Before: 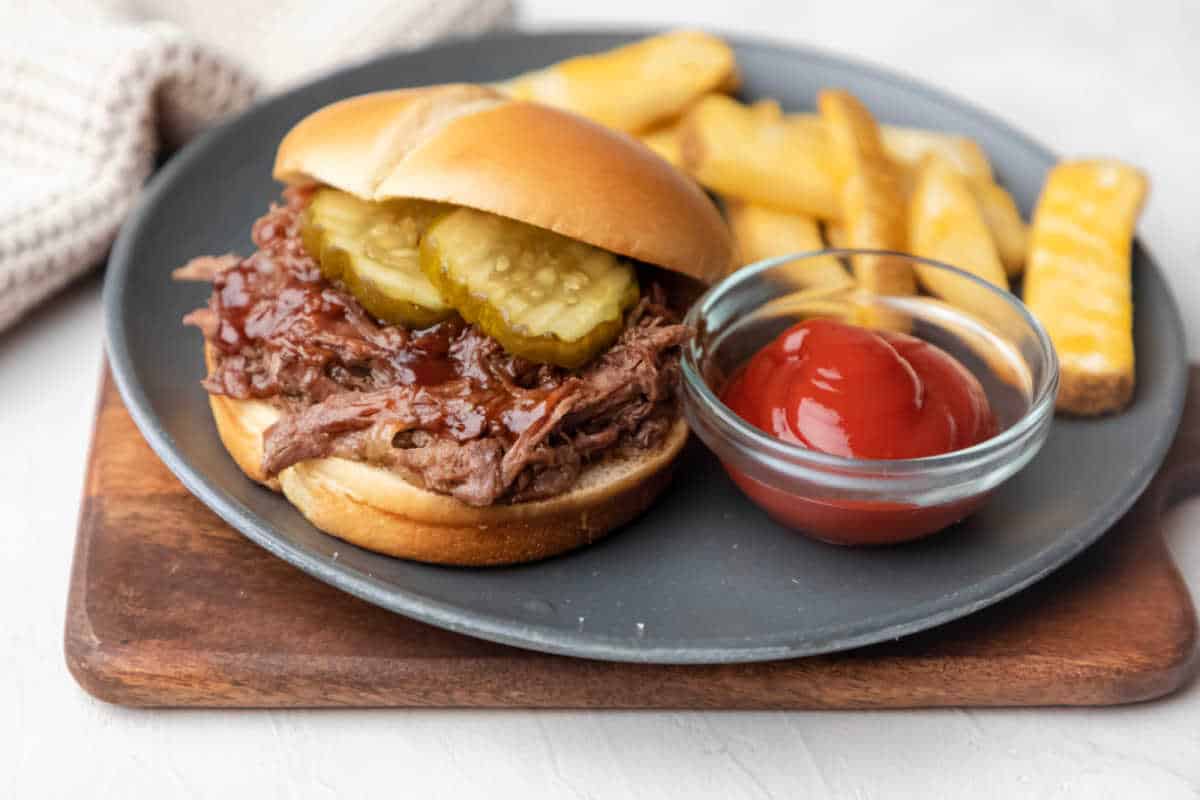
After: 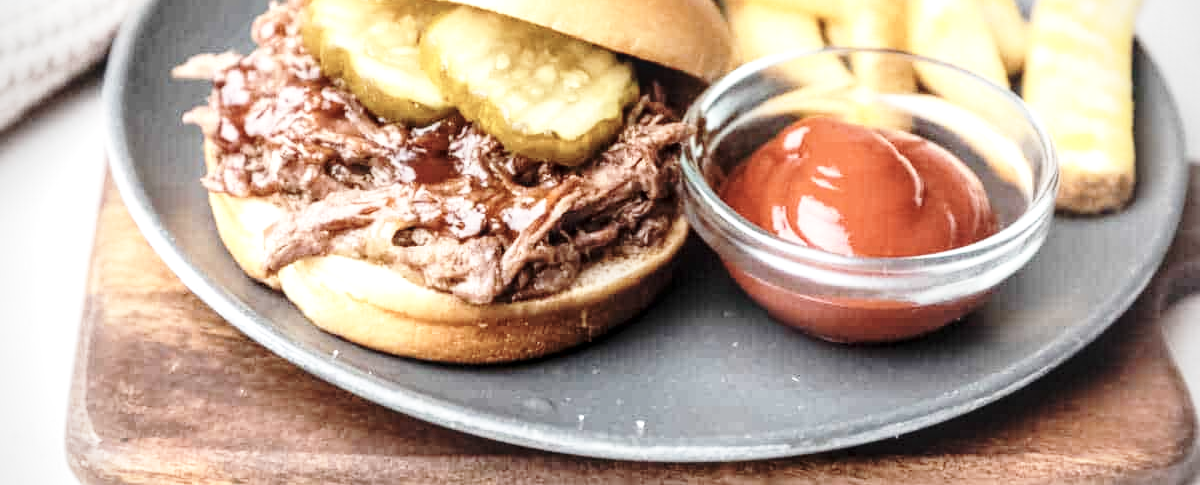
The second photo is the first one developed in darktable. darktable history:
crop and rotate: top 25.355%, bottom 14.003%
vignetting: brightness -0.405, saturation -0.29
local contrast: on, module defaults
base curve: curves: ch0 [(0, 0) (0.028, 0.03) (0.121, 0.232) (0.46, 0.748) (0.859, 0.968) (1, 1)], preserve colors none
exposure: black level correction 0, exposure 0.691 EV, compensate exposure bias true, compensate highlight preservation false
contrast brightness saturation: contrast 0.104, saturation -0.376
tone equalizer: on, module defaults
